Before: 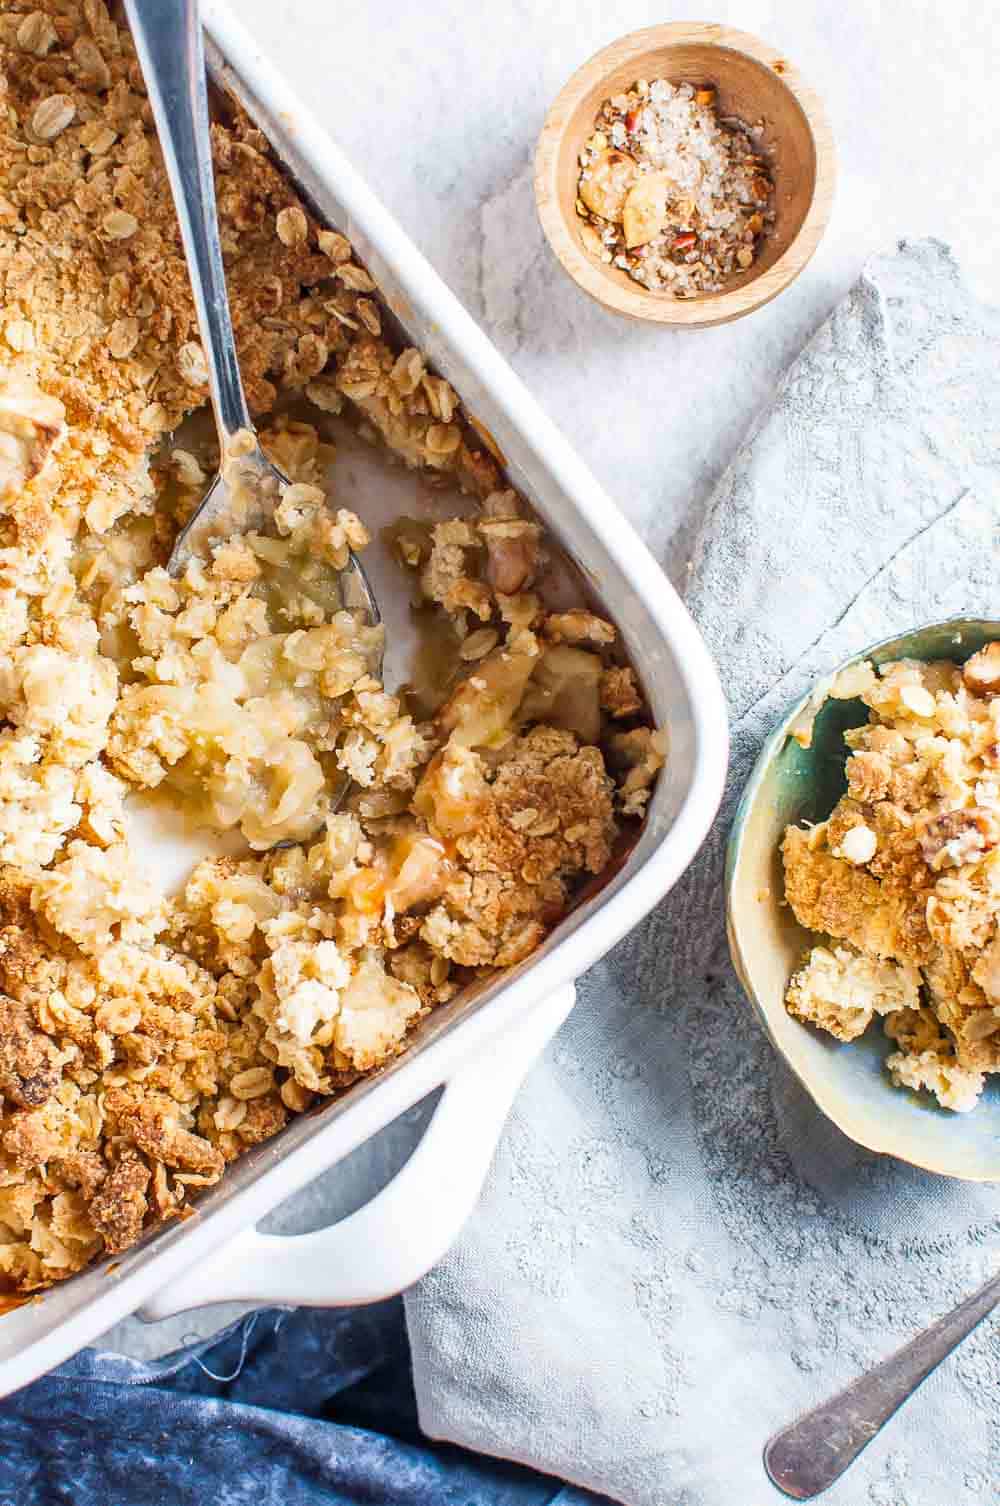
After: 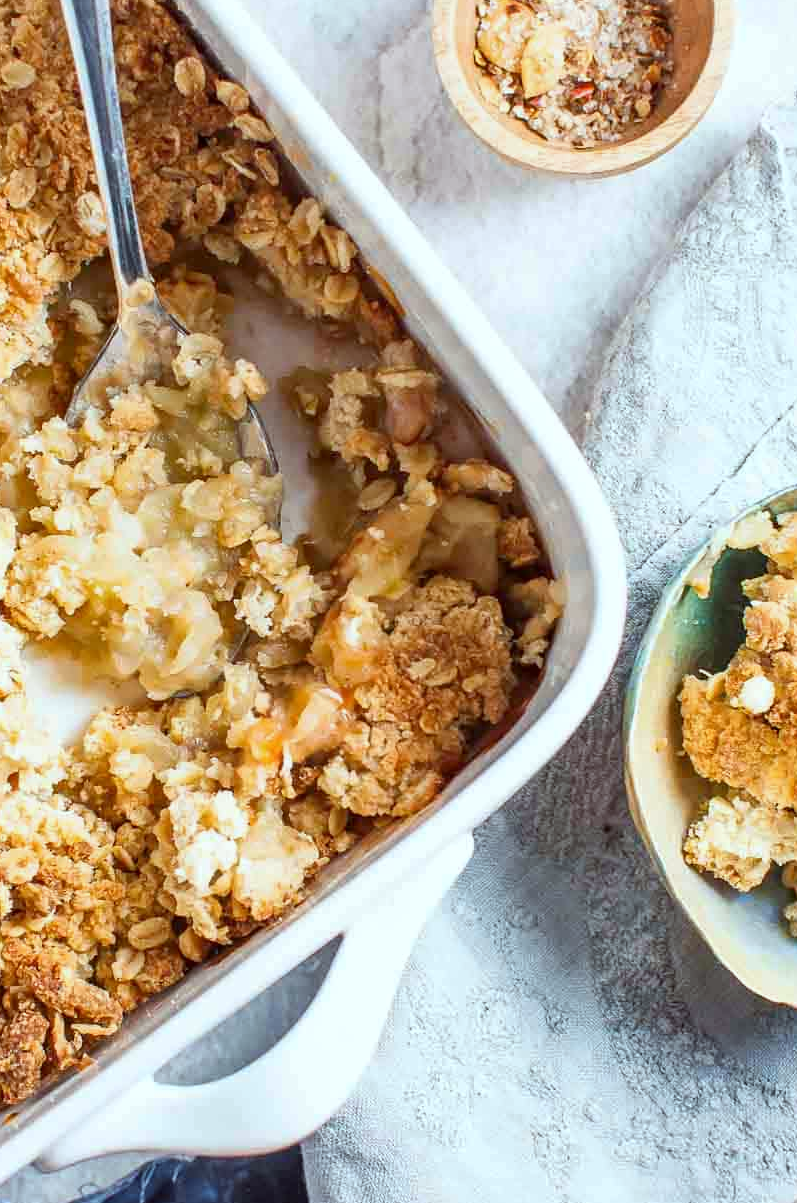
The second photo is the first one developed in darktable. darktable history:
crop and rotate: left 10.282%, top 10.011%, right 9.947%, bottom 10.087%
color correction: highlights a* -5.09, highlights b* -3.11, shadows a* 4.13, shadows b* 4.37
